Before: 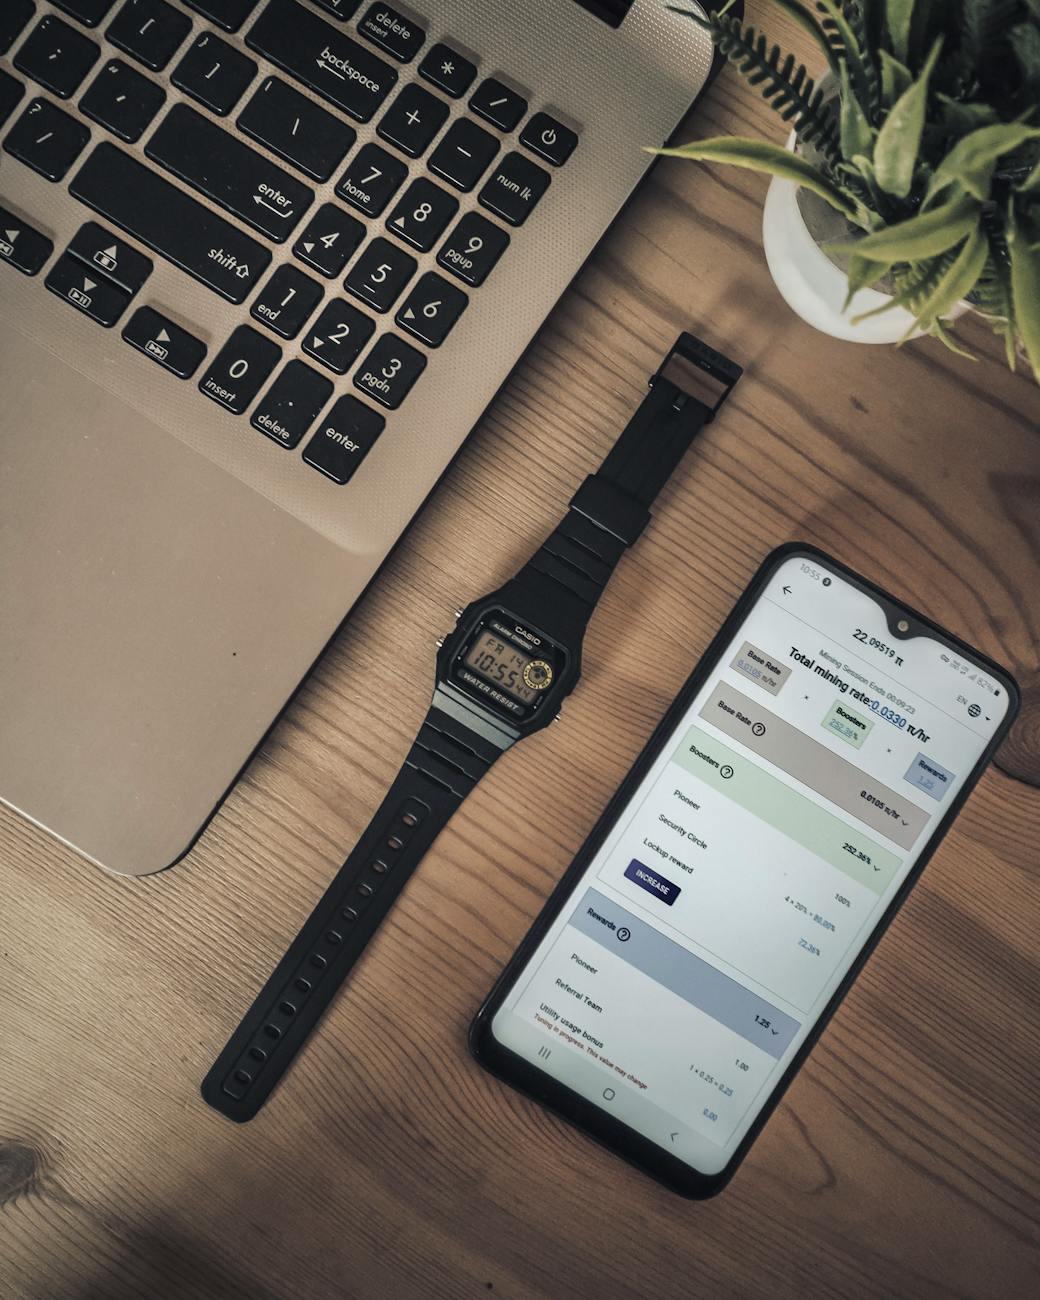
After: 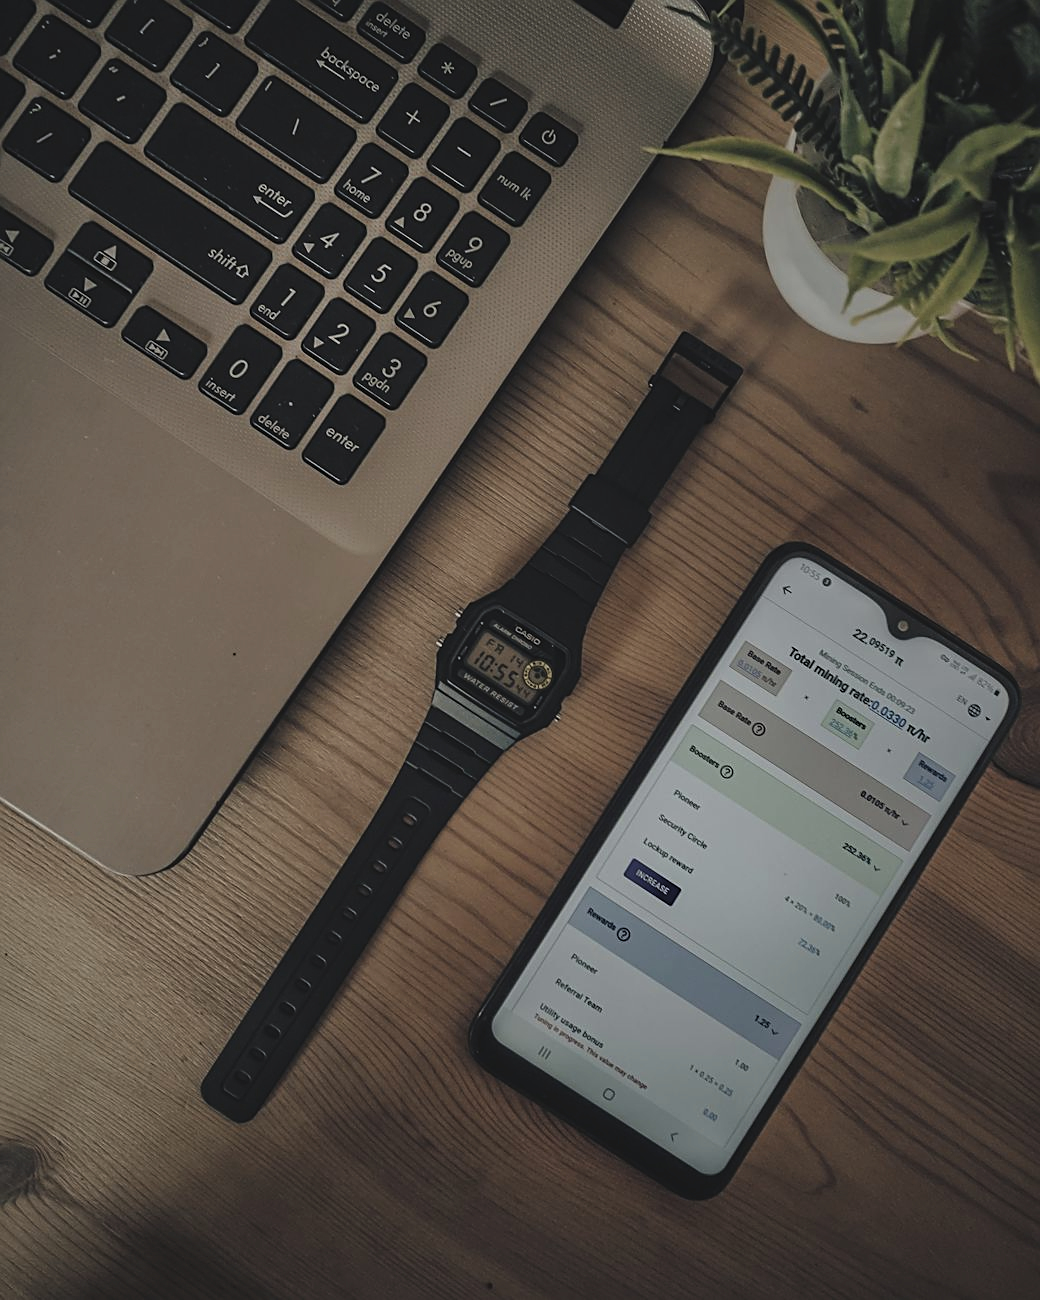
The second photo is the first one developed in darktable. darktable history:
sharpen: on, module defaults
exposure: black level correction -0.017, exposure -1.122 EV, compensate highlight preservation false
